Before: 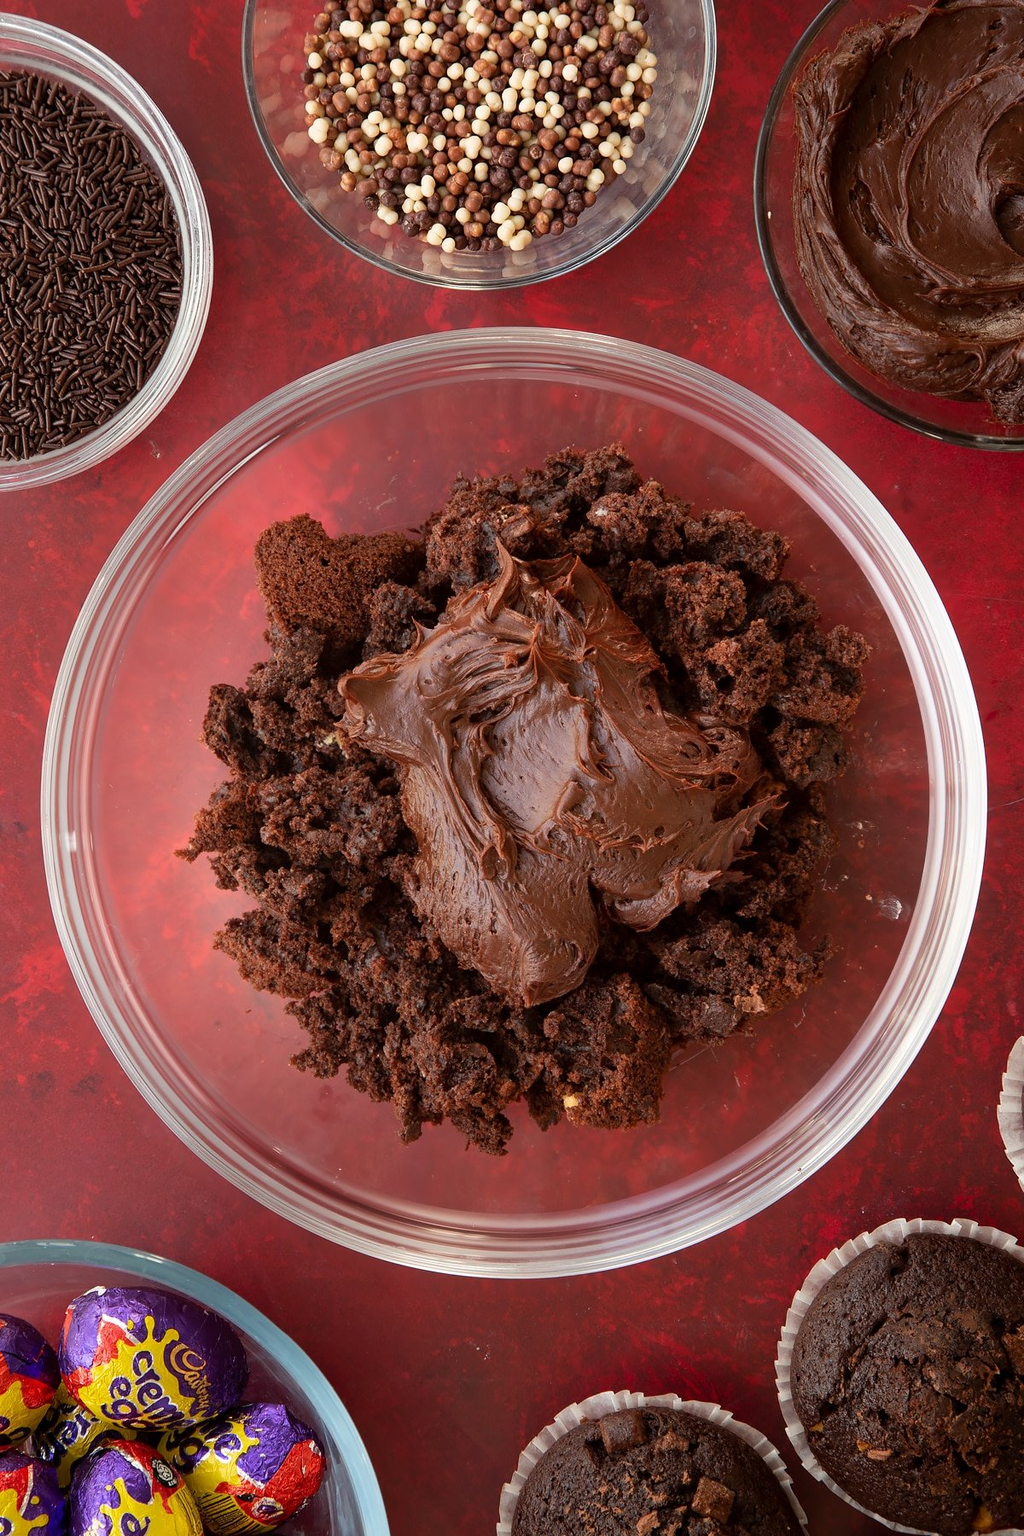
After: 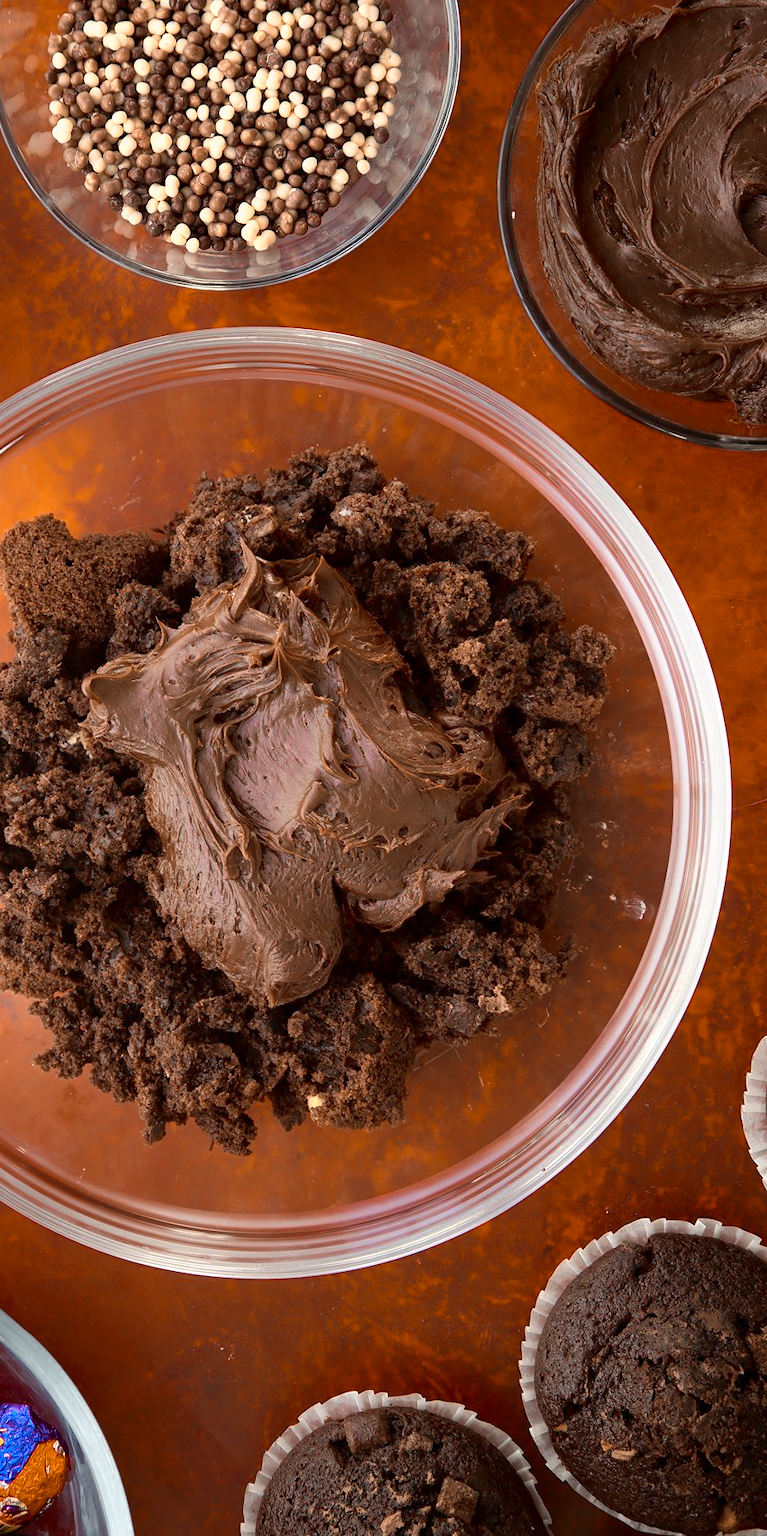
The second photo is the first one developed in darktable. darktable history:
color zones: curves: ch0 [(0.009, 0.528) (0.136, 0.6) (0.255, 0.586) (0.39, 0.528) (0.522, 0.584) (0.686, 0.736) (0.849, 0.561)]; ch1 [(0.045, 0.781) (0.14, 0.416) (0.257, 0.695) (0.442, 0.032) (0.738, 0.338) (0.818, 0.632) (0.891, 0.741) (1, 0.704)]; ch2 [(0, 0.667) (0.141, 0.52) (0.26, 0.37) (0.474, 0.432) (0.743, 0.286)]
crop and rotate: left 25.058%
